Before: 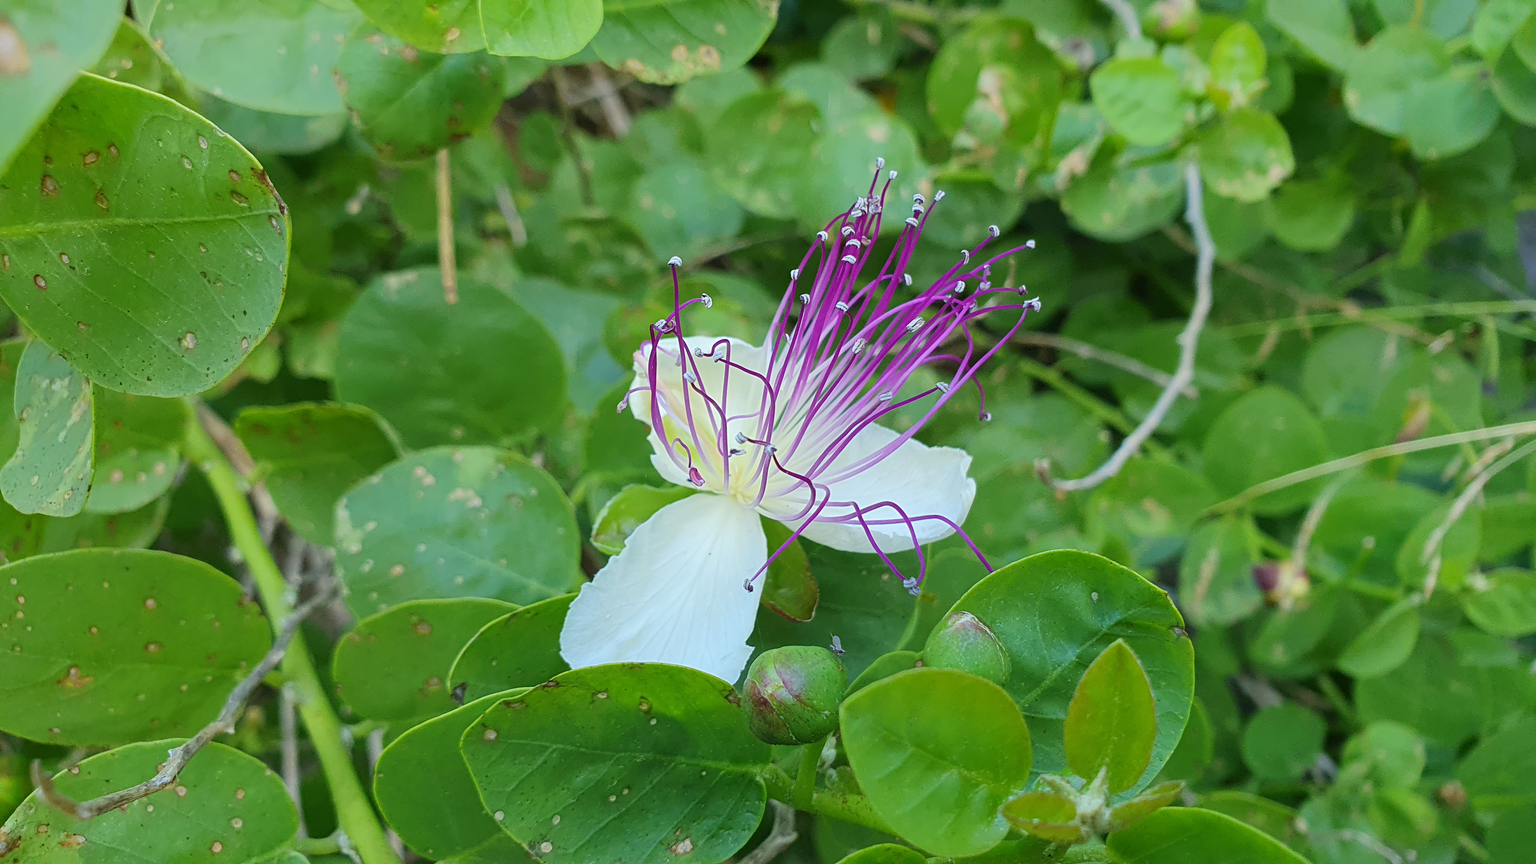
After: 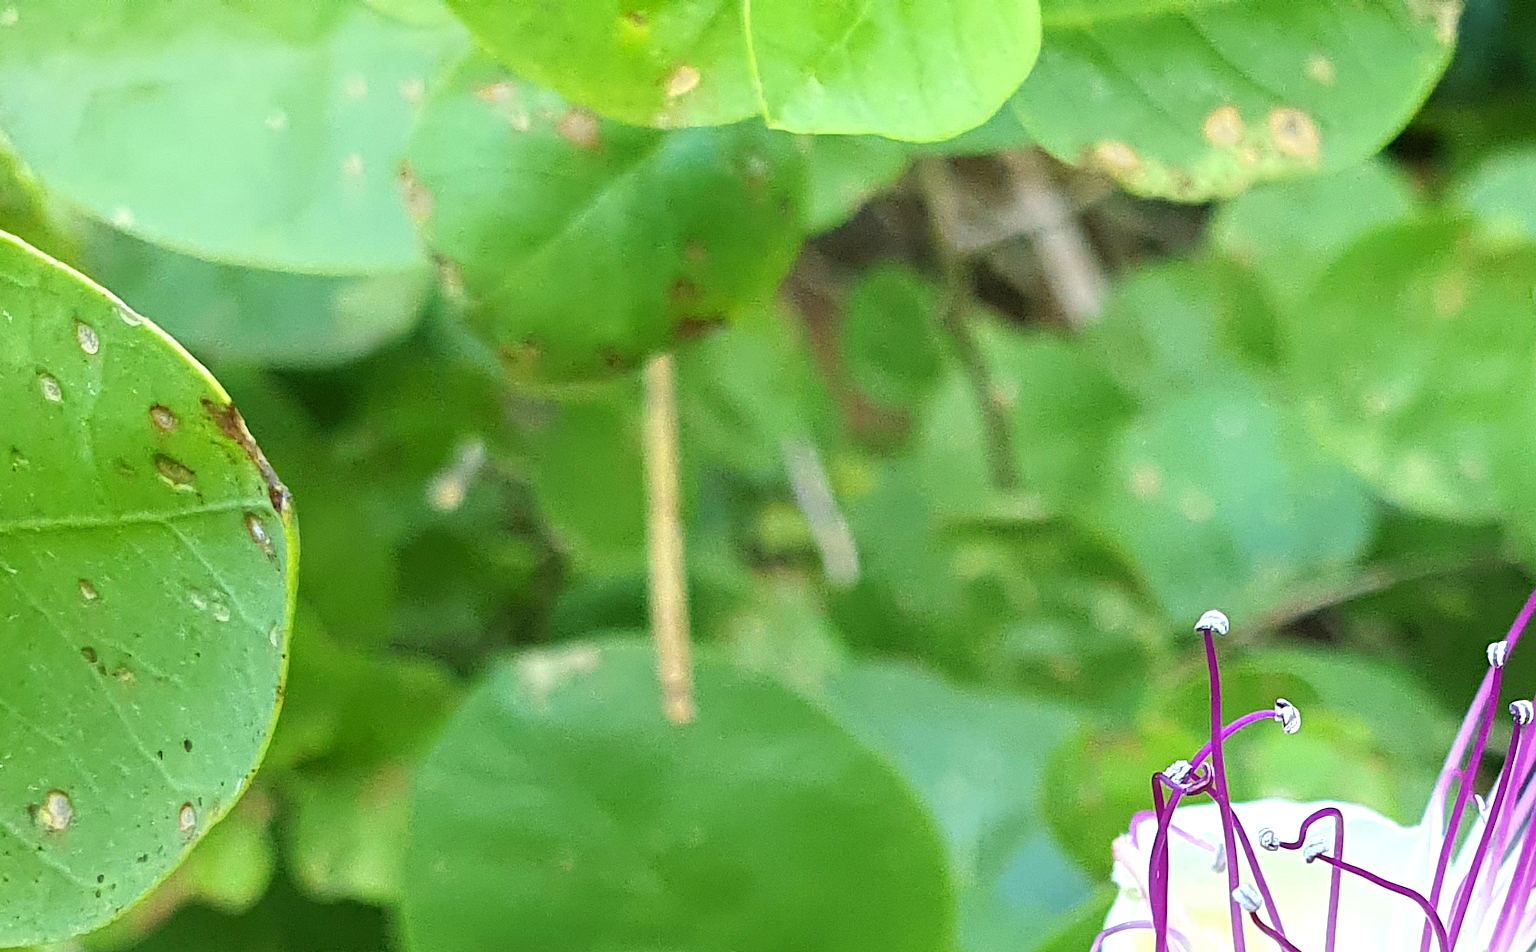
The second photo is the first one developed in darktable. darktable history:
exposure: exposure 0.785 EV, compensate highlight preservation false
crop and rotate: left 10.817%, top 0.062%, right 47.194%, bottom 53.626%
